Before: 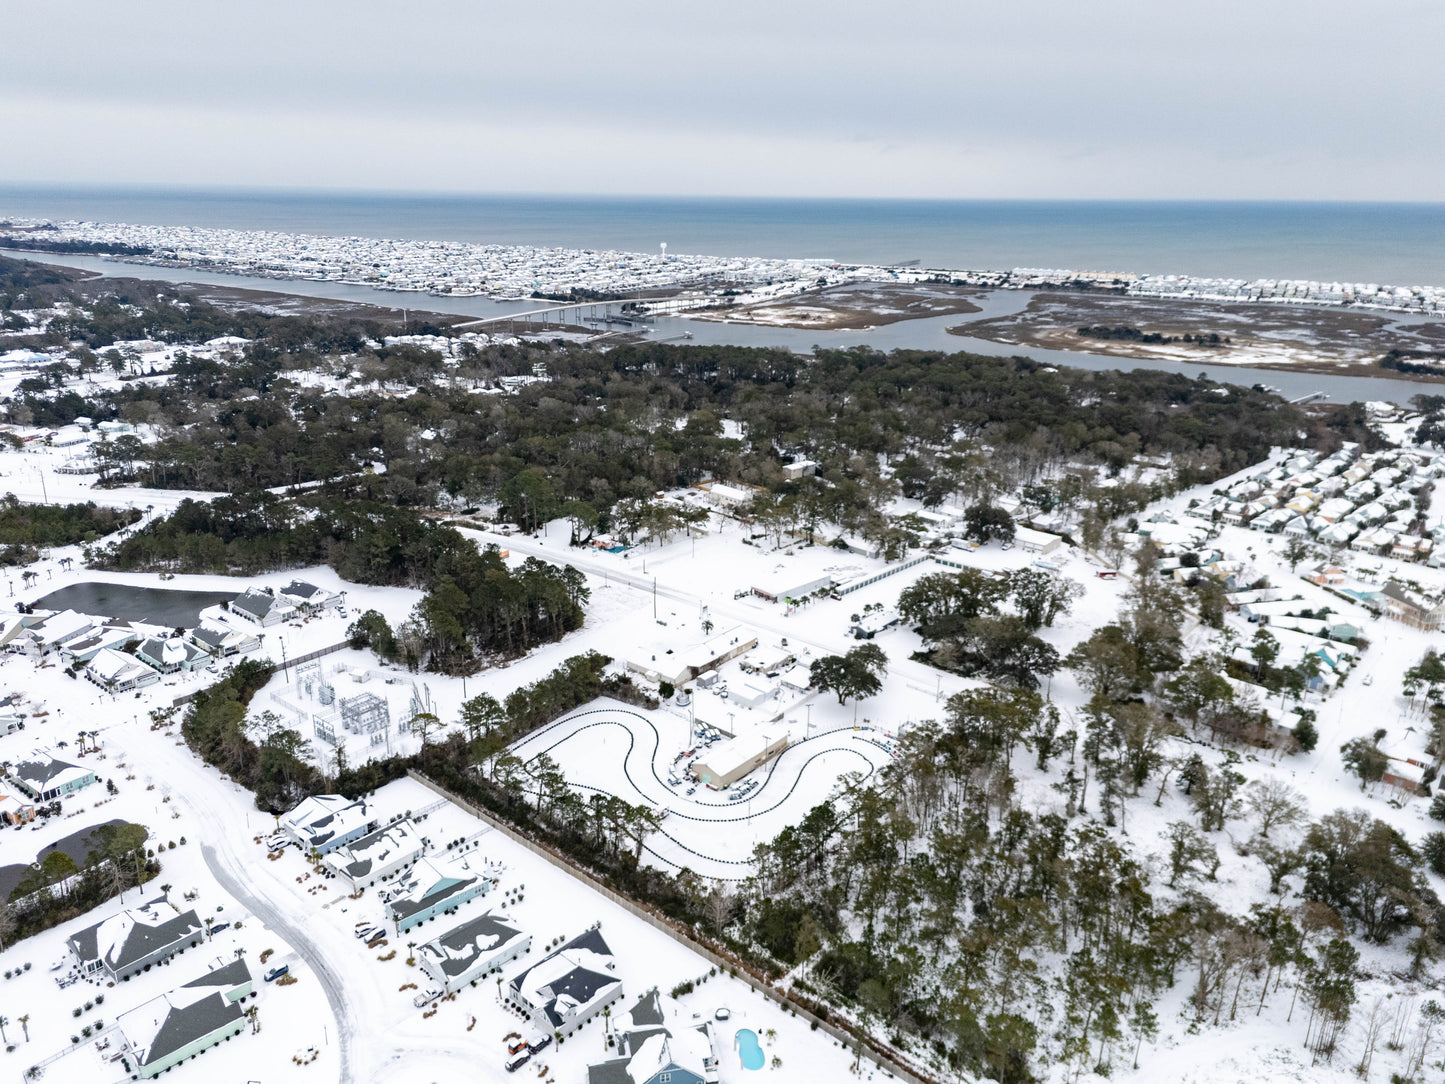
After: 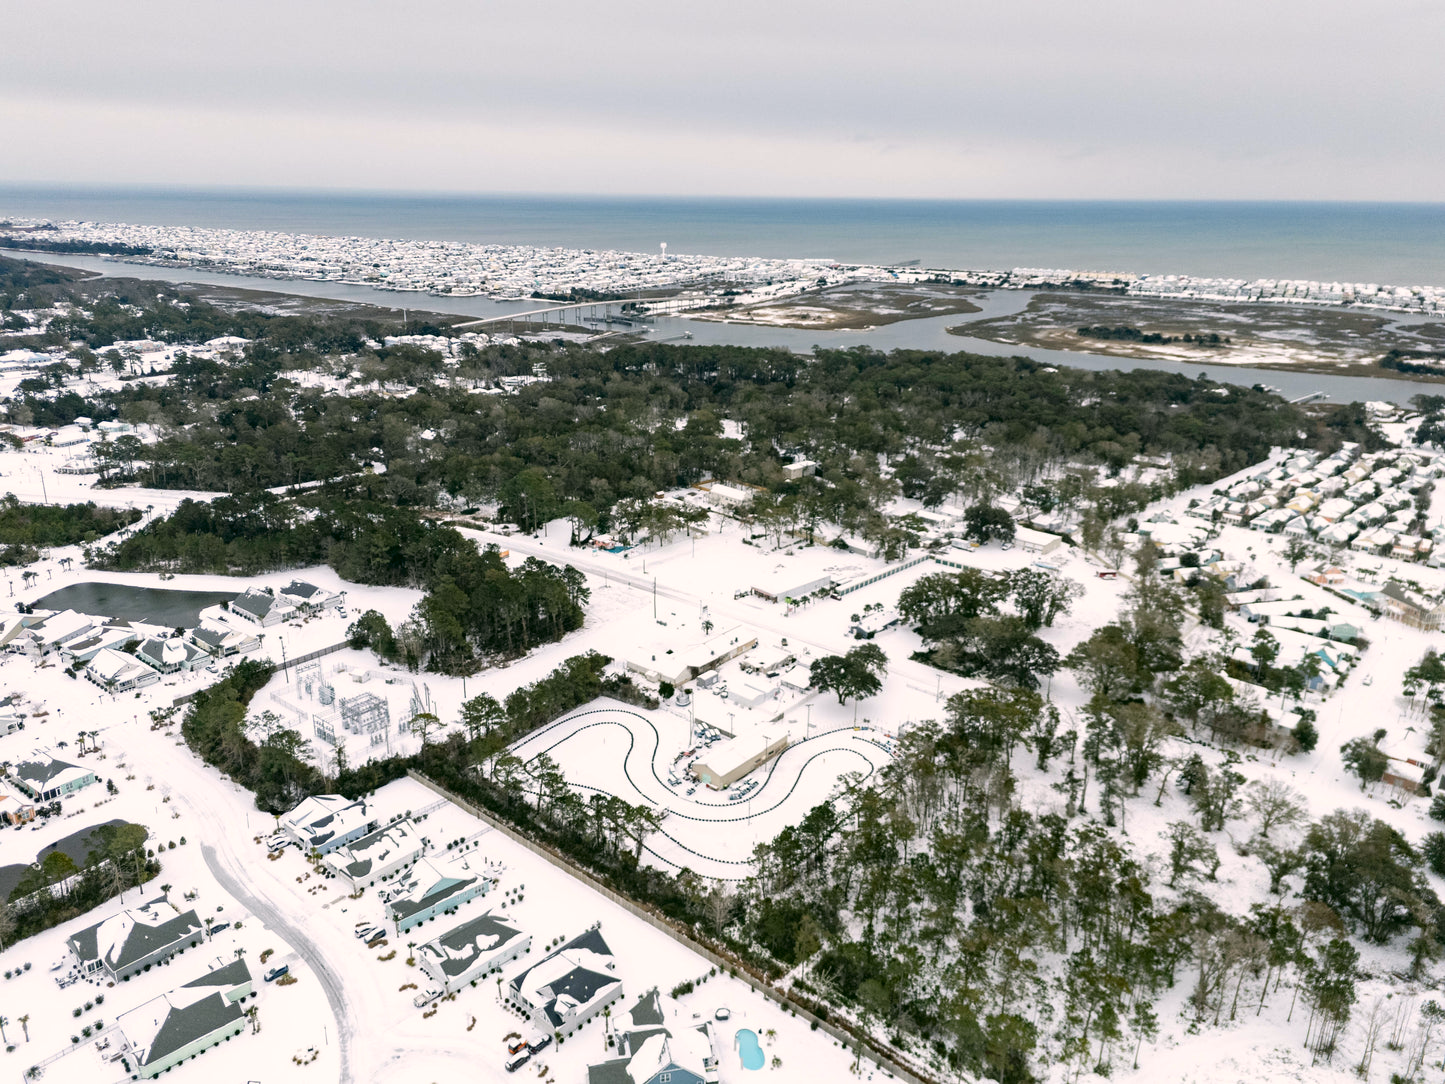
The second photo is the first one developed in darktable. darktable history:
color correction: highlights a* 4.54, highlights b* 4.93, shadows a* -7.8, shadows b* 4.55
